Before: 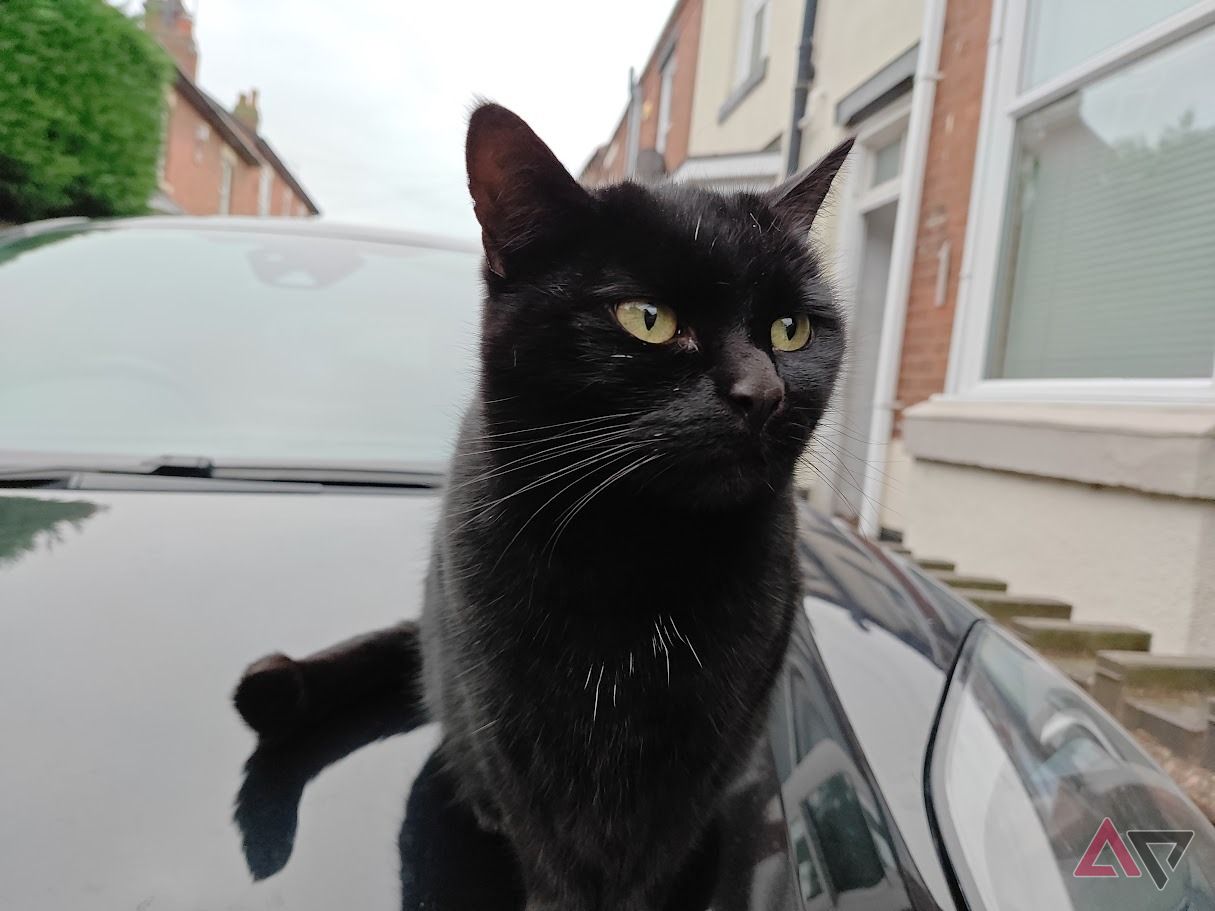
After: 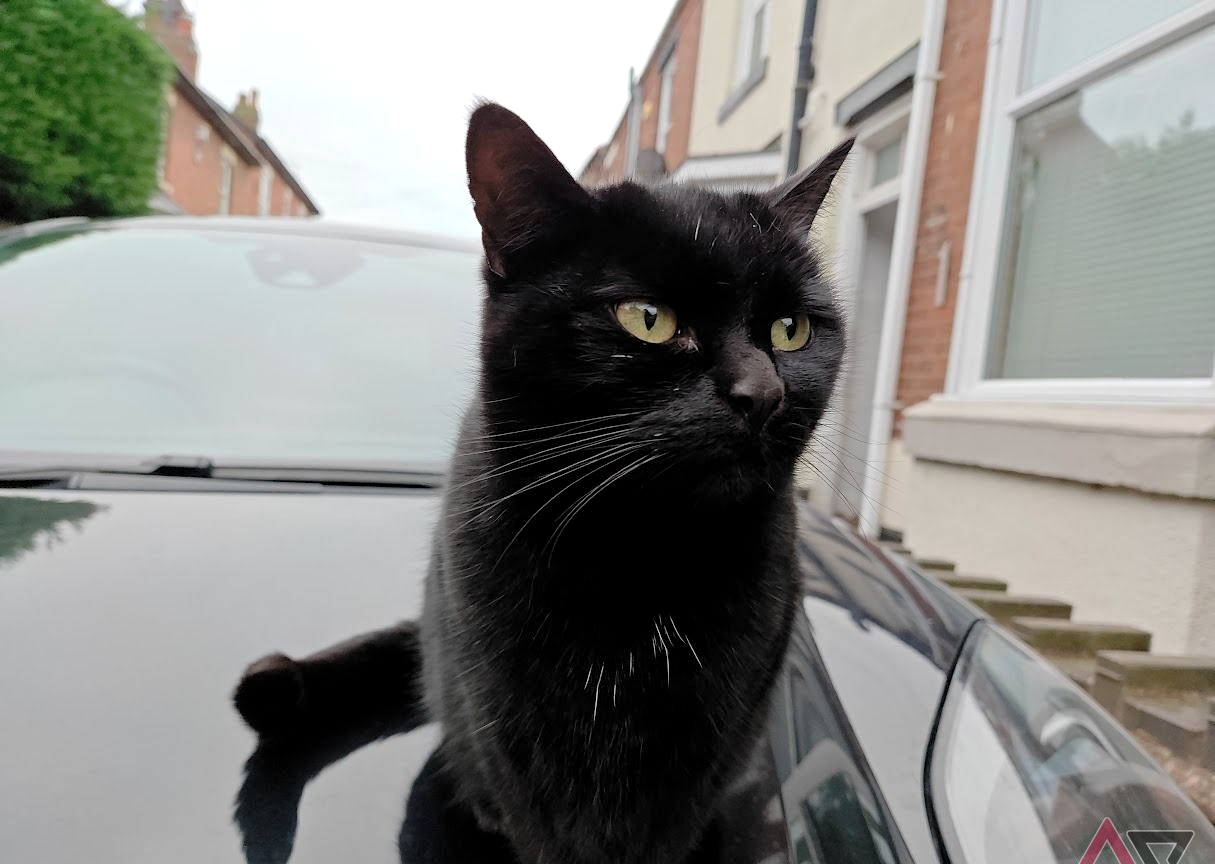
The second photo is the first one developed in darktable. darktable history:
levels: levels [0.031, 0.5, 0.969]
crop and rotate: top 0%, bottom 5.097%
